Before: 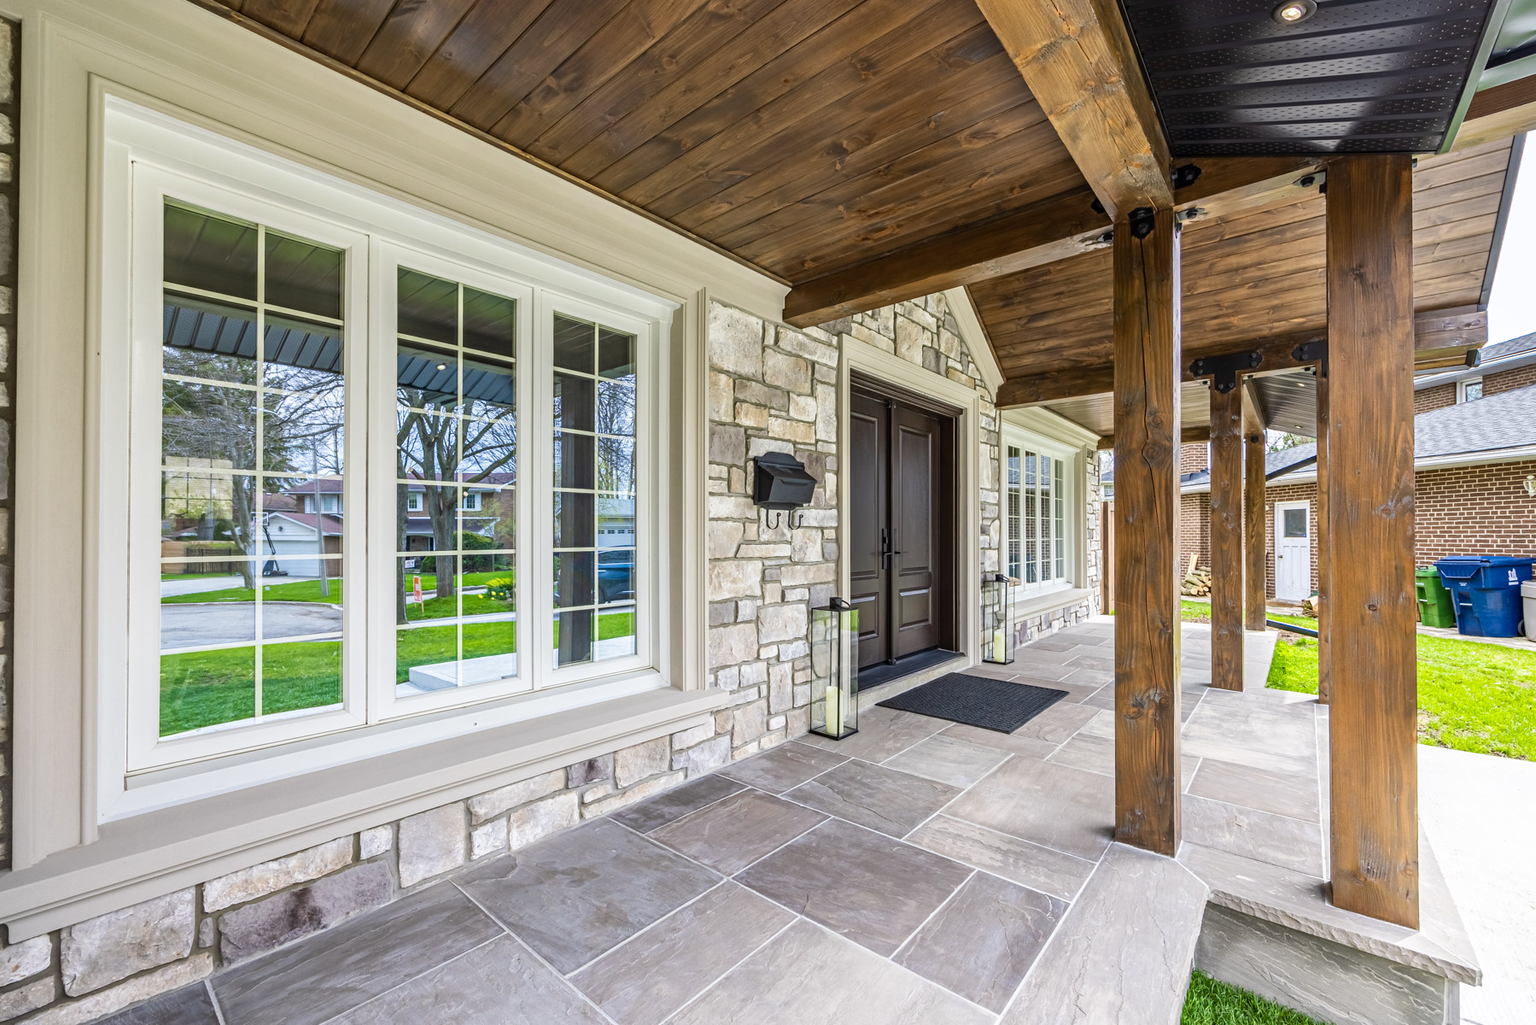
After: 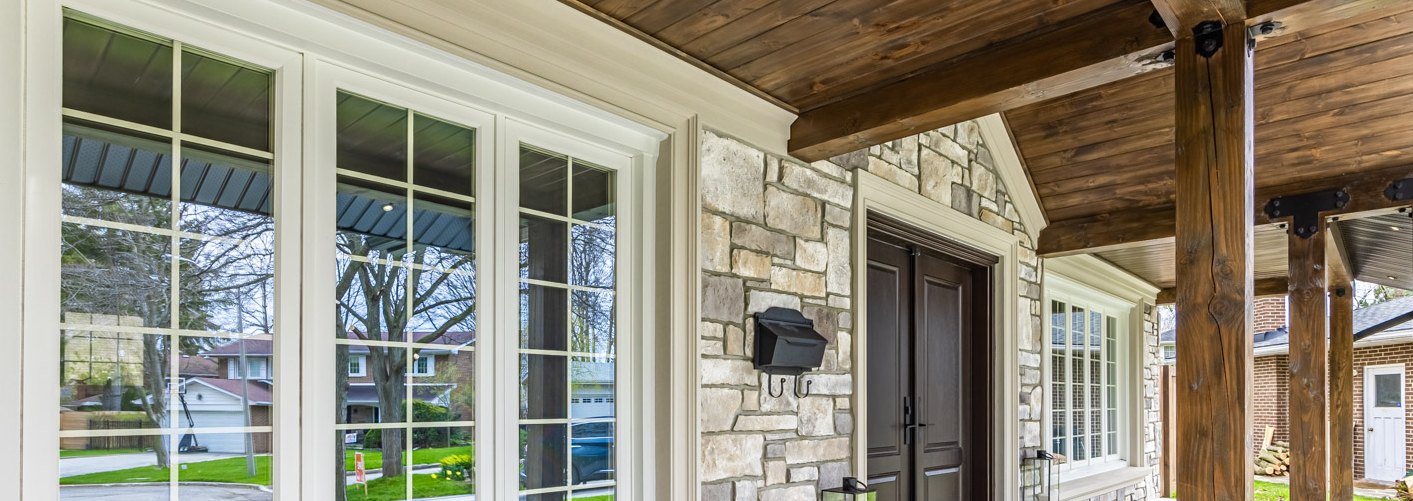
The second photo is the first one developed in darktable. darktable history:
crop: left 7.171%, top 18.567%, right 14.272%, bottom 39.64%
